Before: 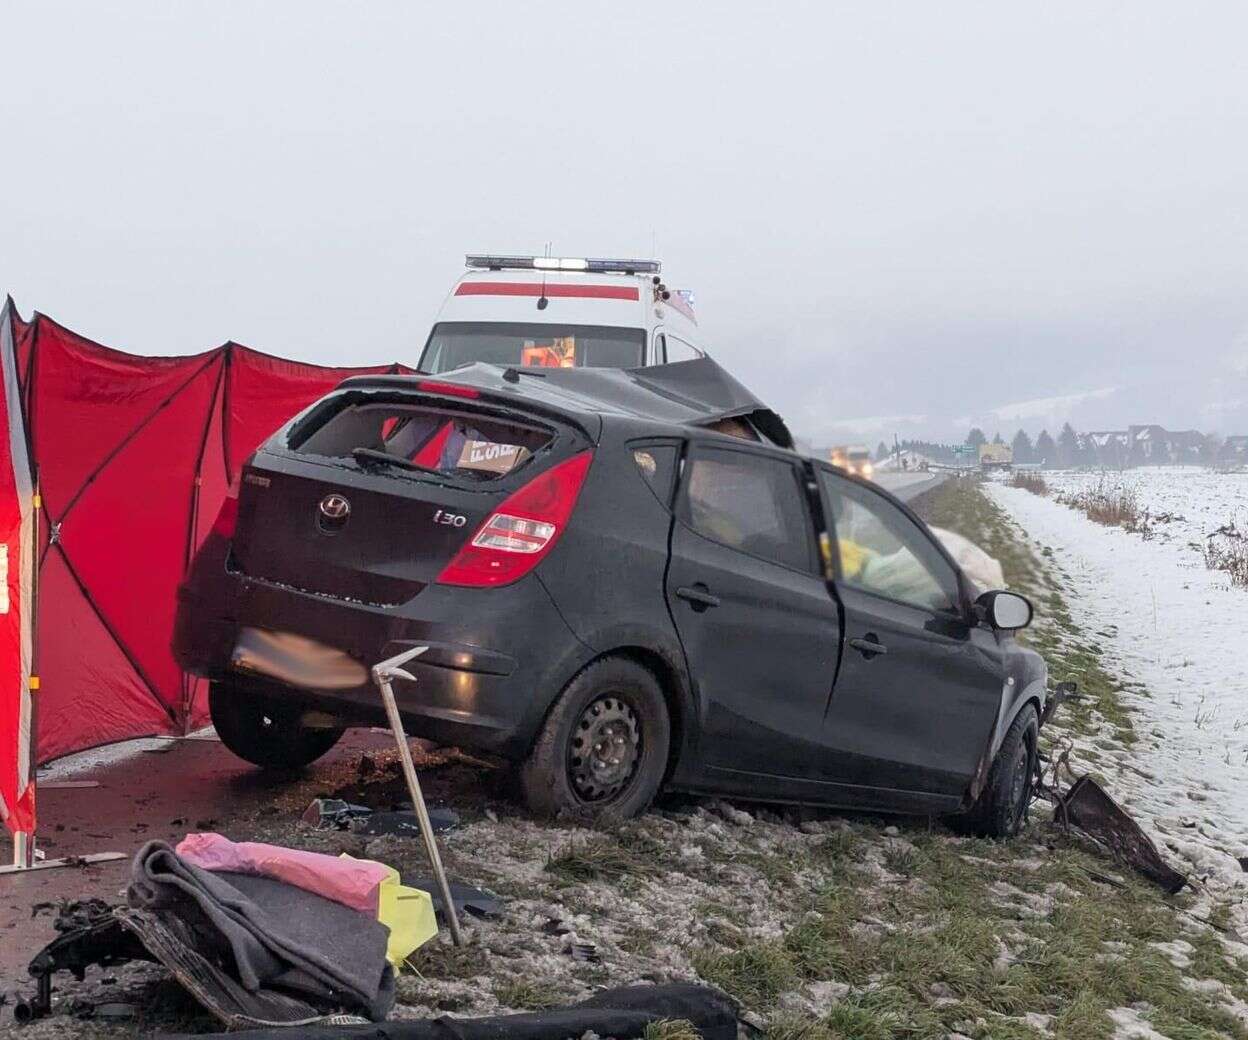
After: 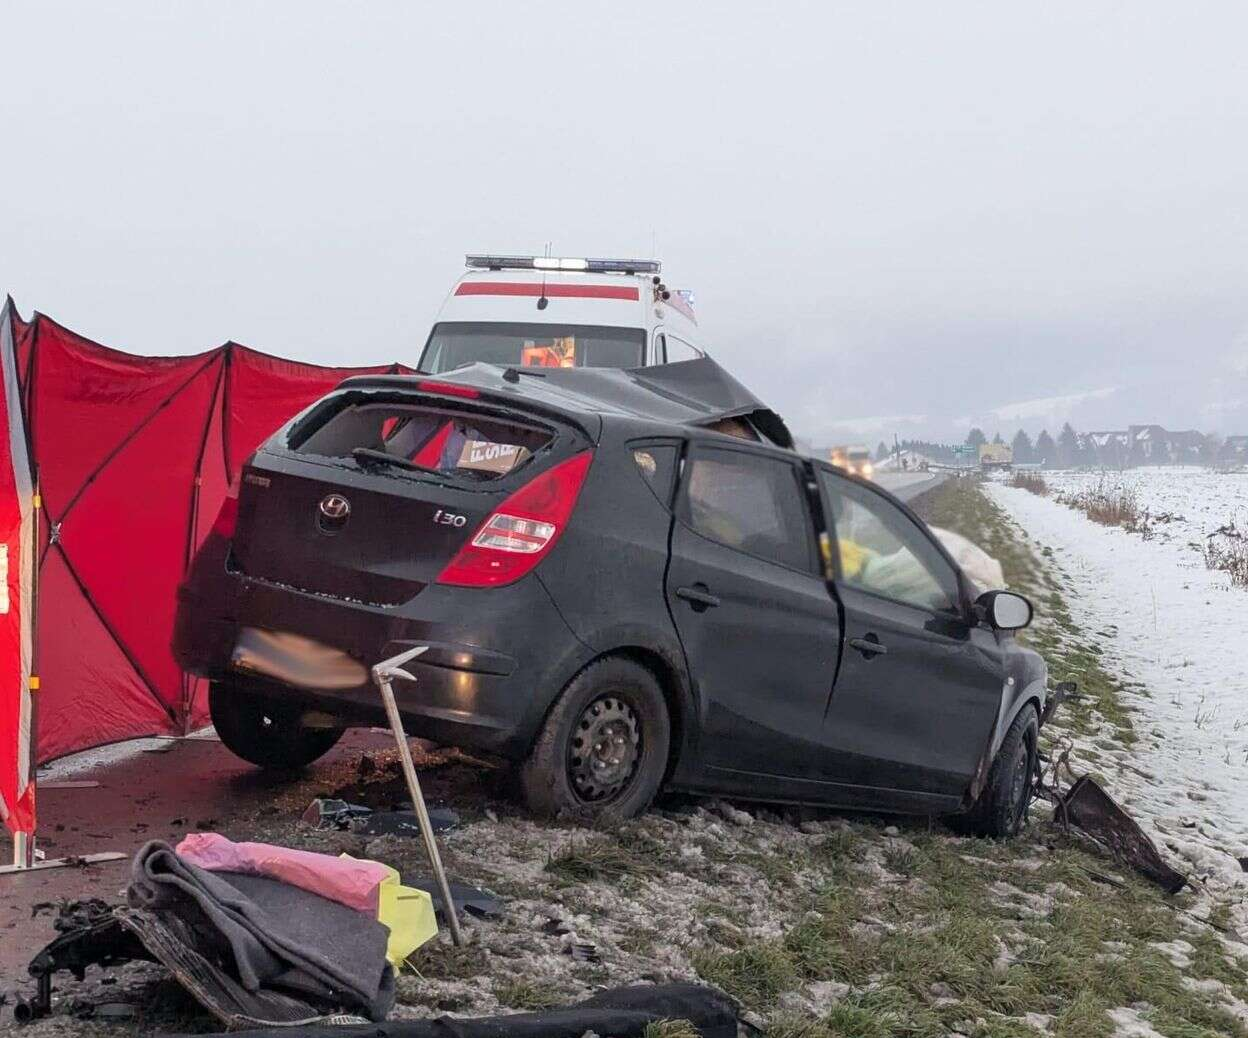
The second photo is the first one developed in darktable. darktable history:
color balance rgb: on, module defaults
crop: top 0.05%, bottom 0.098%
